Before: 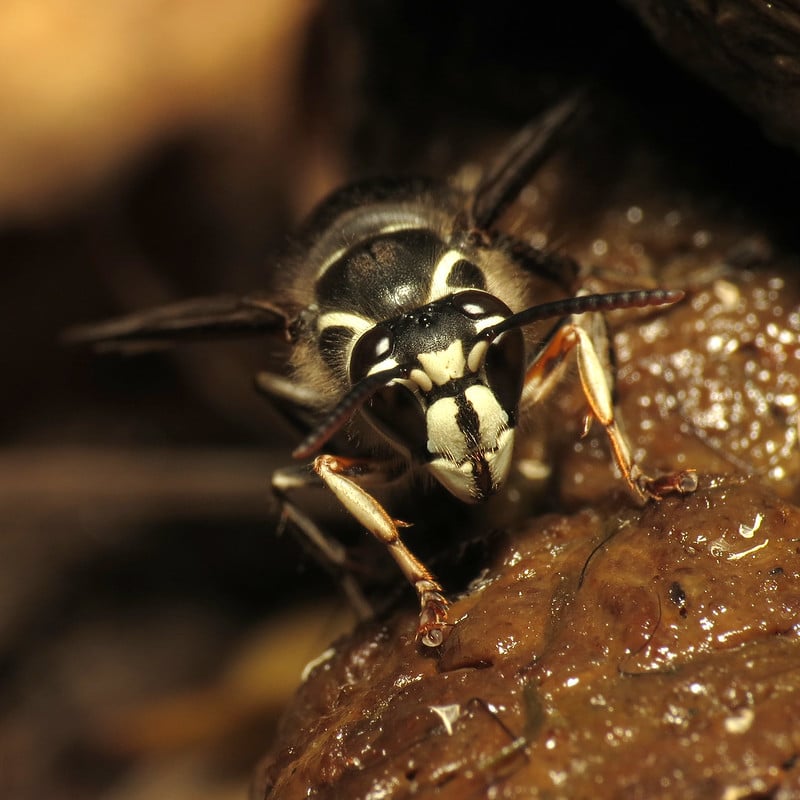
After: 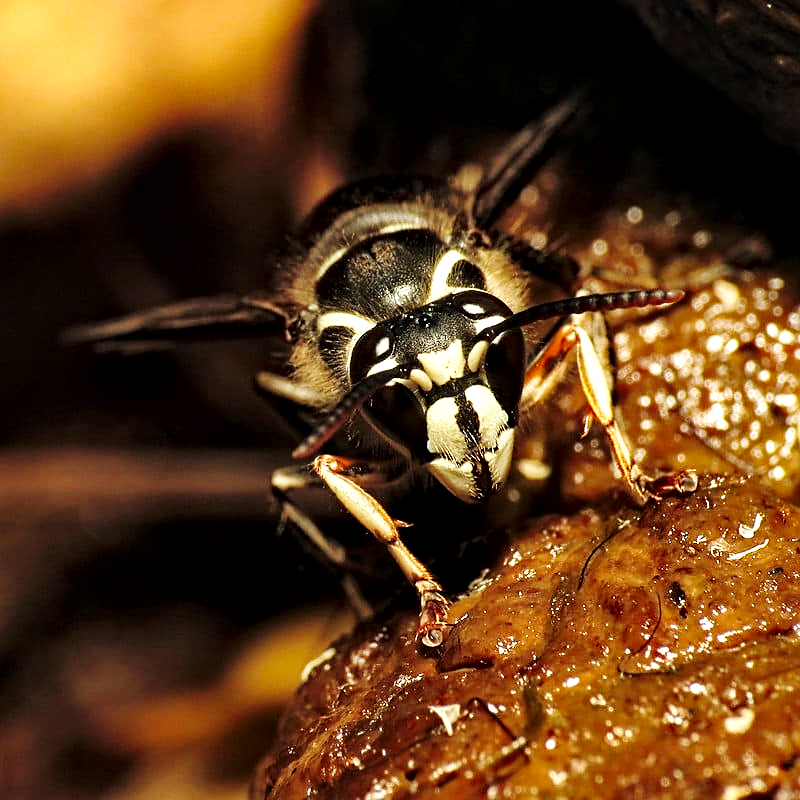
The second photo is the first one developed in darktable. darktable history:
local contrast: mode bilateral grid, contrast 25, coarseness 60, detail 151%, midtone range 0.2
base curve: curves: ch0 [(0, 0) (0.028, 0.03) (0.121, 0.232) (0.46, 0.748) (0.859, 0.968) (1, 1)], preserve colors none
sharpen: on, module defaults
haze removal: strength 0.42, compatibility mode true, adaptive false
